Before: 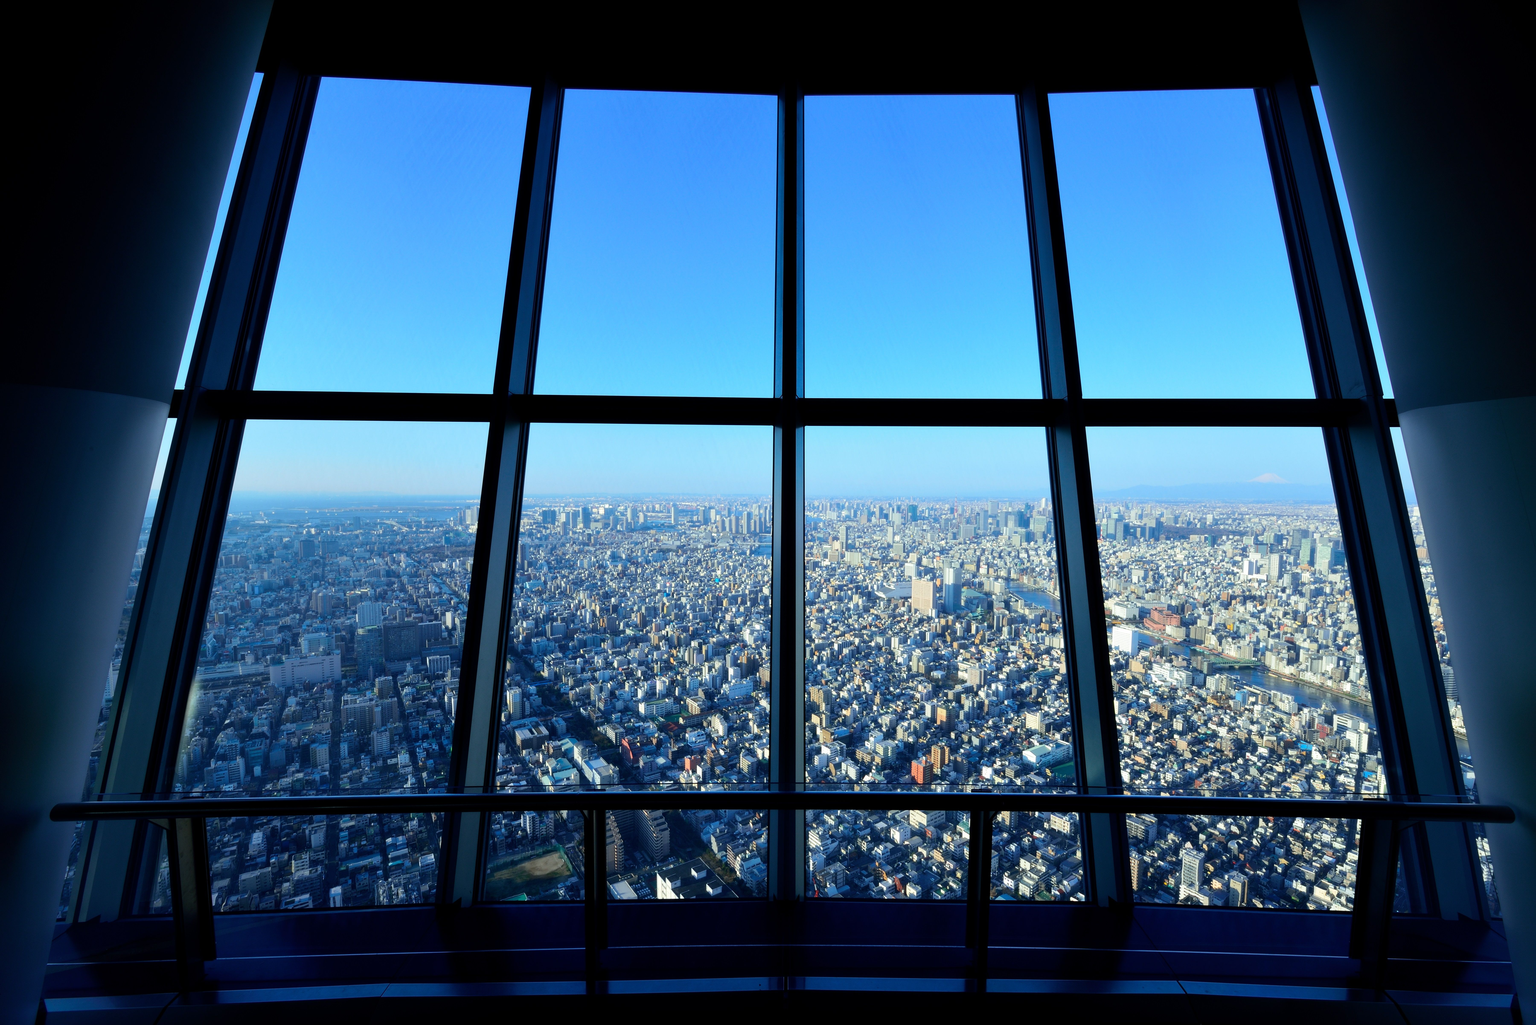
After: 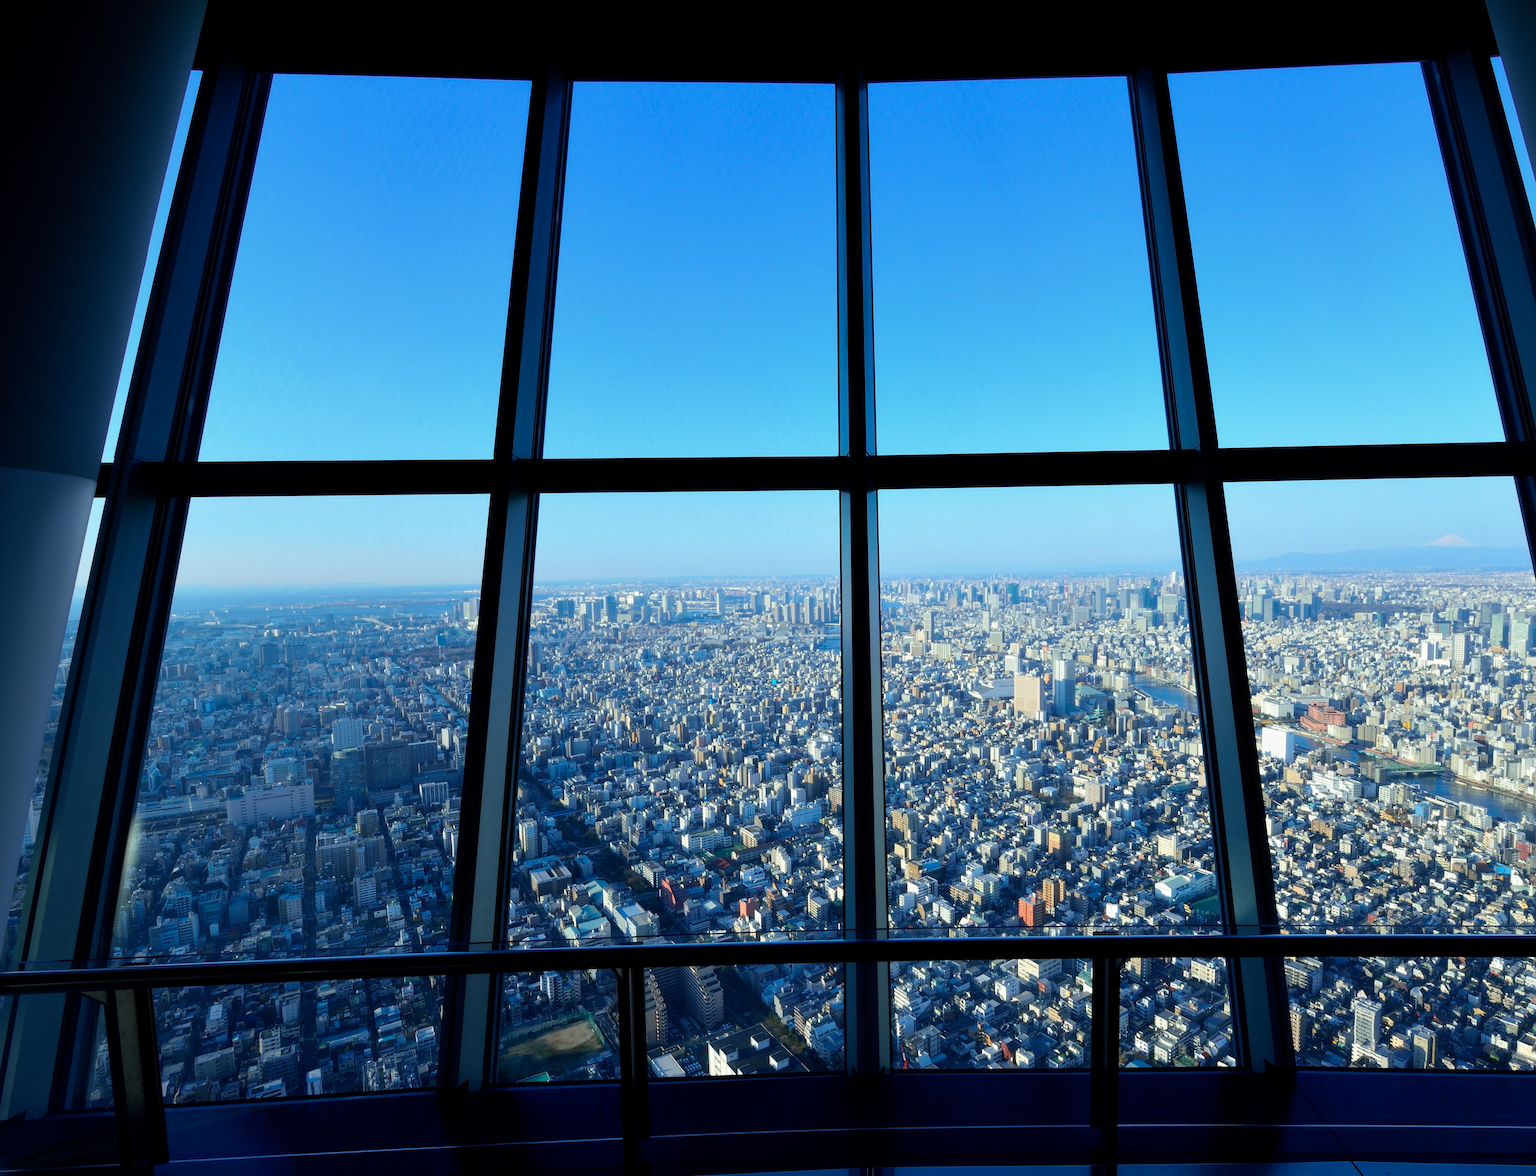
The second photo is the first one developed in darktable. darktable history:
crop and rotate: angle 1.32°, left 4.326%, top 1.07%, right 11.606%, bottom 2.42%
color zones: curves: ch0 [(0, 0.5) (0.143, 0.5) (0.286, 0.5) (0.429, 0.5) (0.571, 0.5) (0.714, 0.476) (0.857, 0.5) (1, 0.5)]; ch2 [(0, 0.5) (0.143, 0.5) (0.286, 0.5) (0.429, 0.5) (0.571, 0.5) (0.714, 0.487) (0.857, 0.5) (1, 0.5)]
tone equalizer: -7 EV 0.17 EV, -6 EV 0.154 EV, -5 EV 0.112 EV, -4 EV 0.07 EV, -2 EV -0.018 EV, -1 EV -0.023 EV, +0 EV -0.037 EV, edges refinement/feathering 500, mask exposure compensation -1.57 EV, preserve details no
